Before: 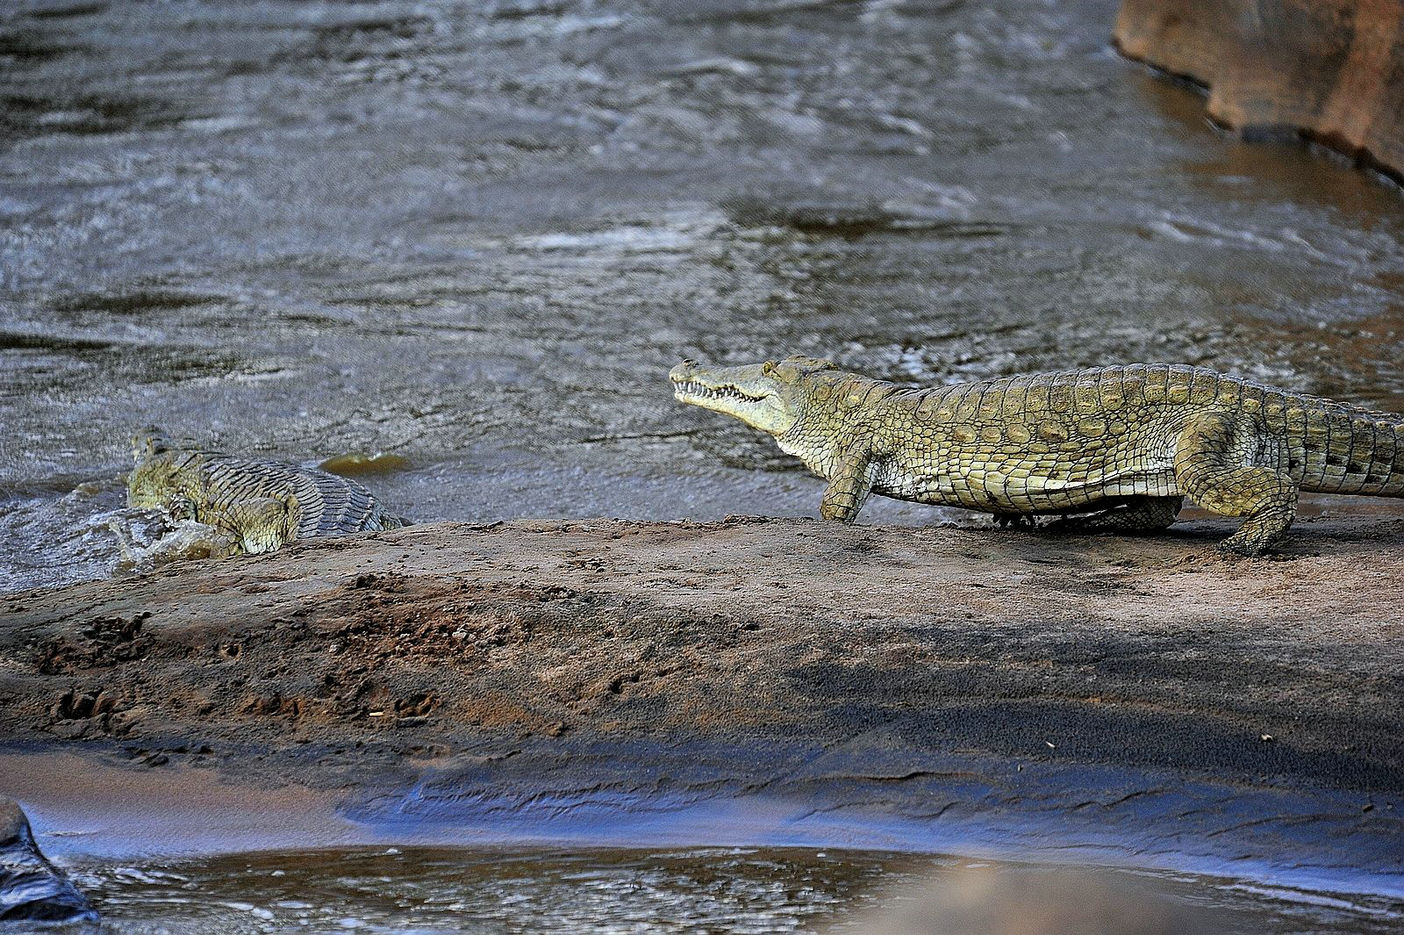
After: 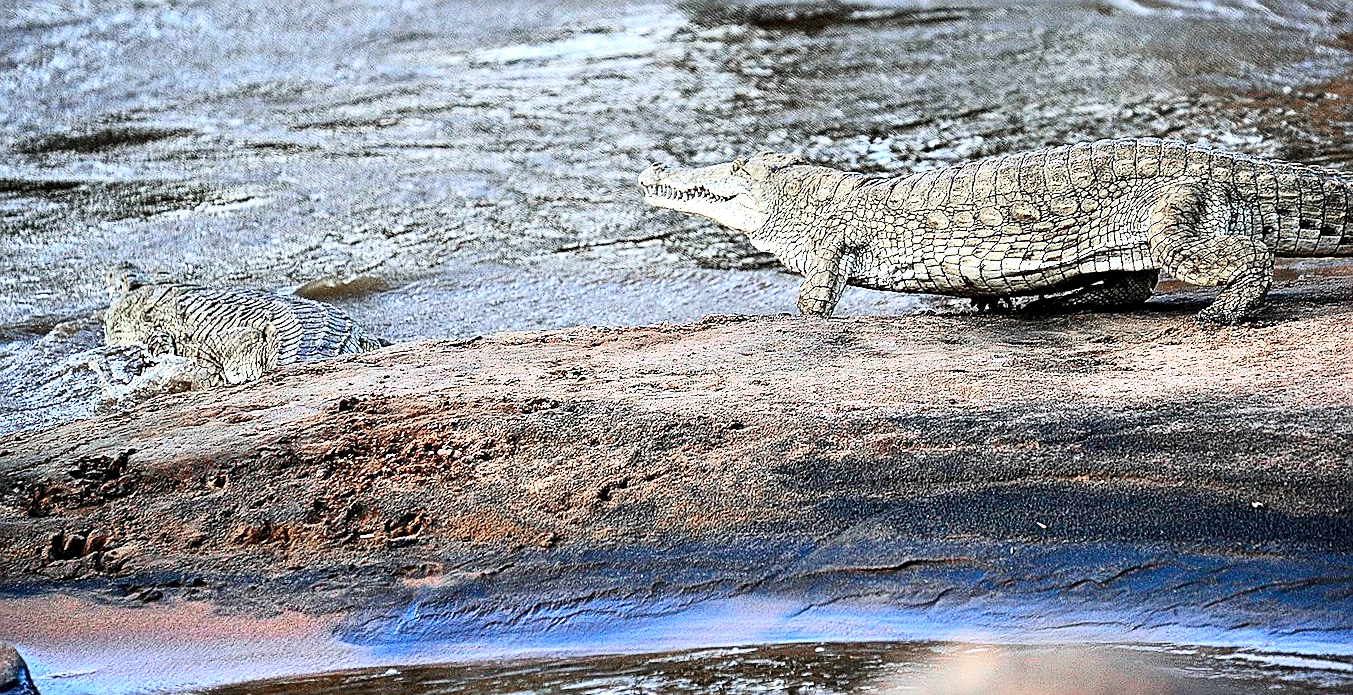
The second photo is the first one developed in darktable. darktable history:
sharpen: on, module defaults
exposure: exposure 0.935 EV, compensate highlight preservation false
color zones: curves: ch1 [(0, 0.708) (0.088, 0.648) (0.245, 0.187) (0.429, 0.326) (0.571, 0.498) (0.714, 0.5) (0.857, 0.5) (1, 0.708)]
crop and rotate: top 18.507%
rotate and perspective: rotation -3.52°, crop left 0.036, crop right 0.964, crop top 0.081, crop bottom 0.919
contrast brightness saturation: contrast 0.28
